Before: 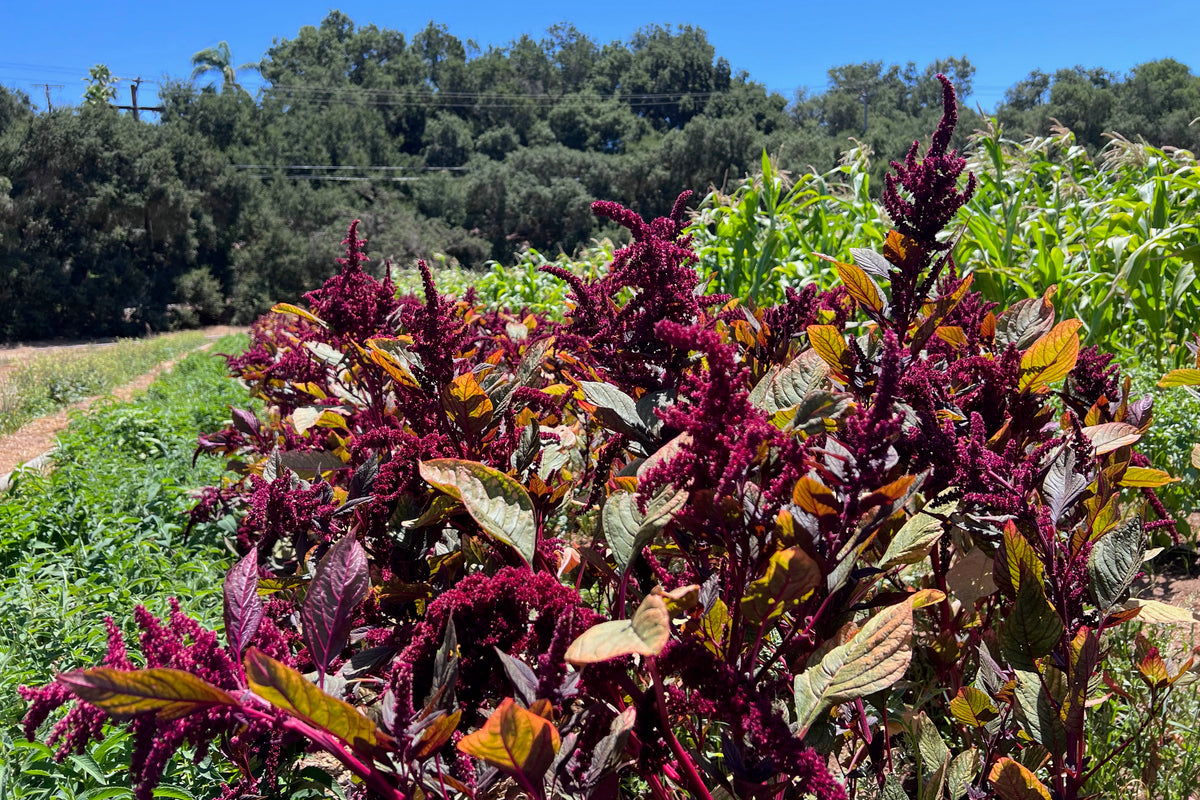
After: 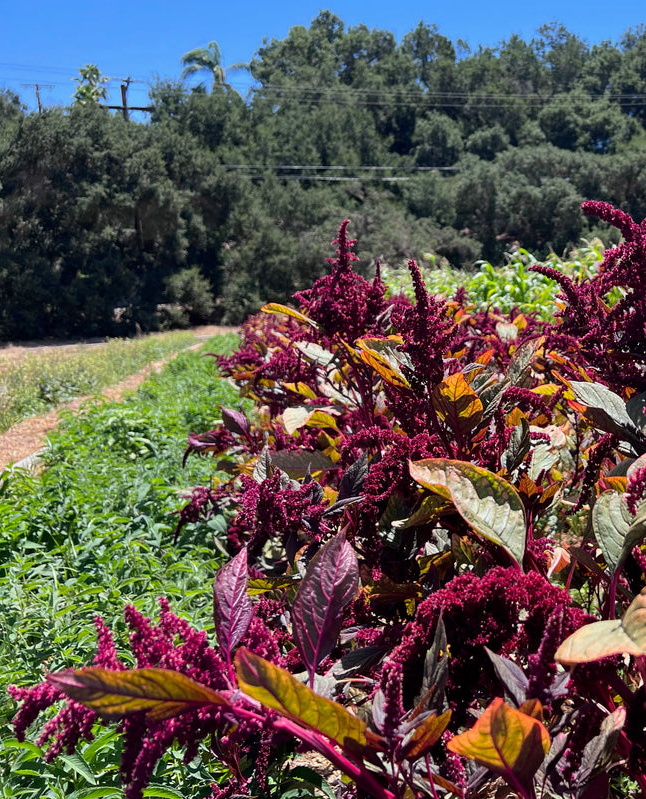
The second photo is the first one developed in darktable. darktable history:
crop: left 0.862%, right 45.259%, bottom 0.078%
